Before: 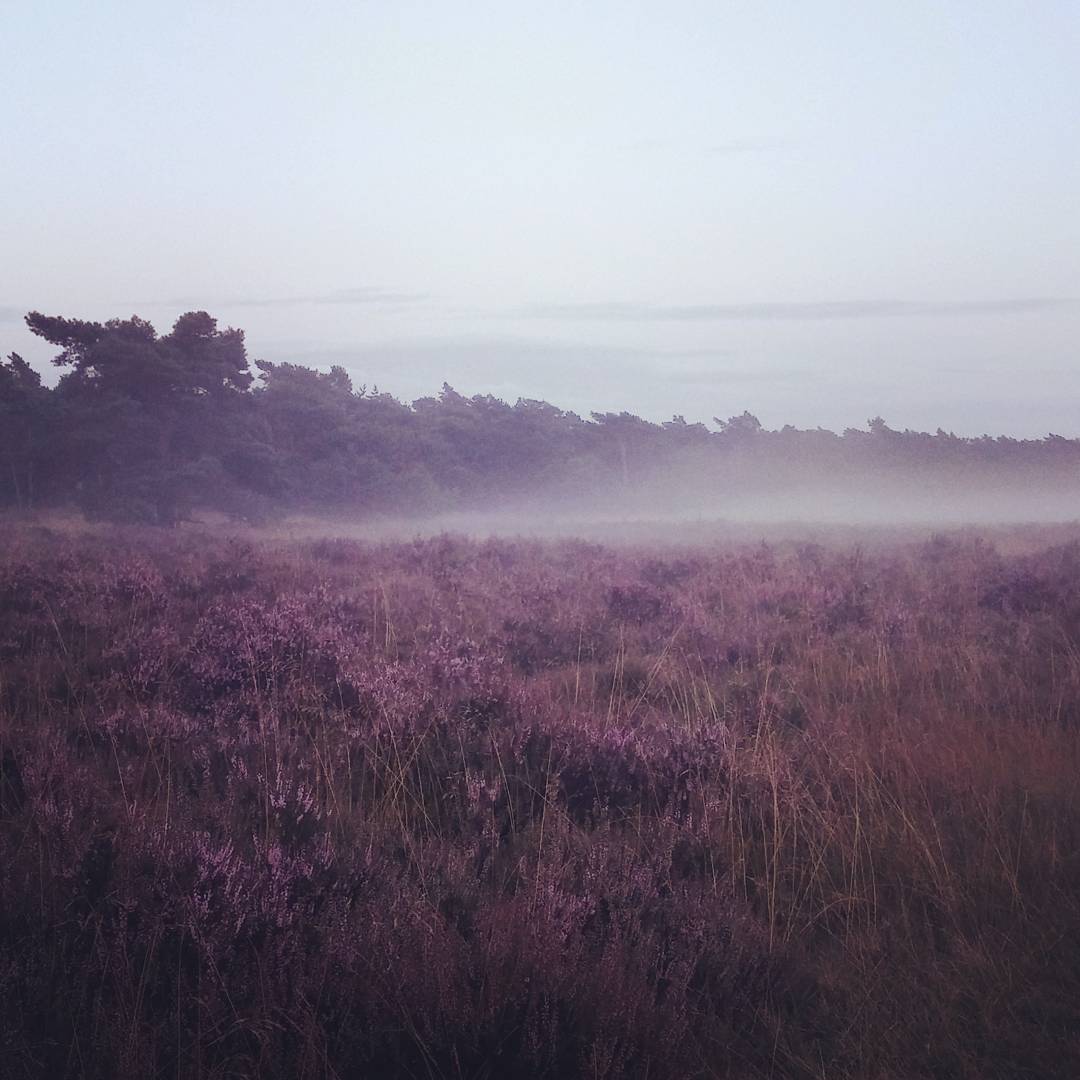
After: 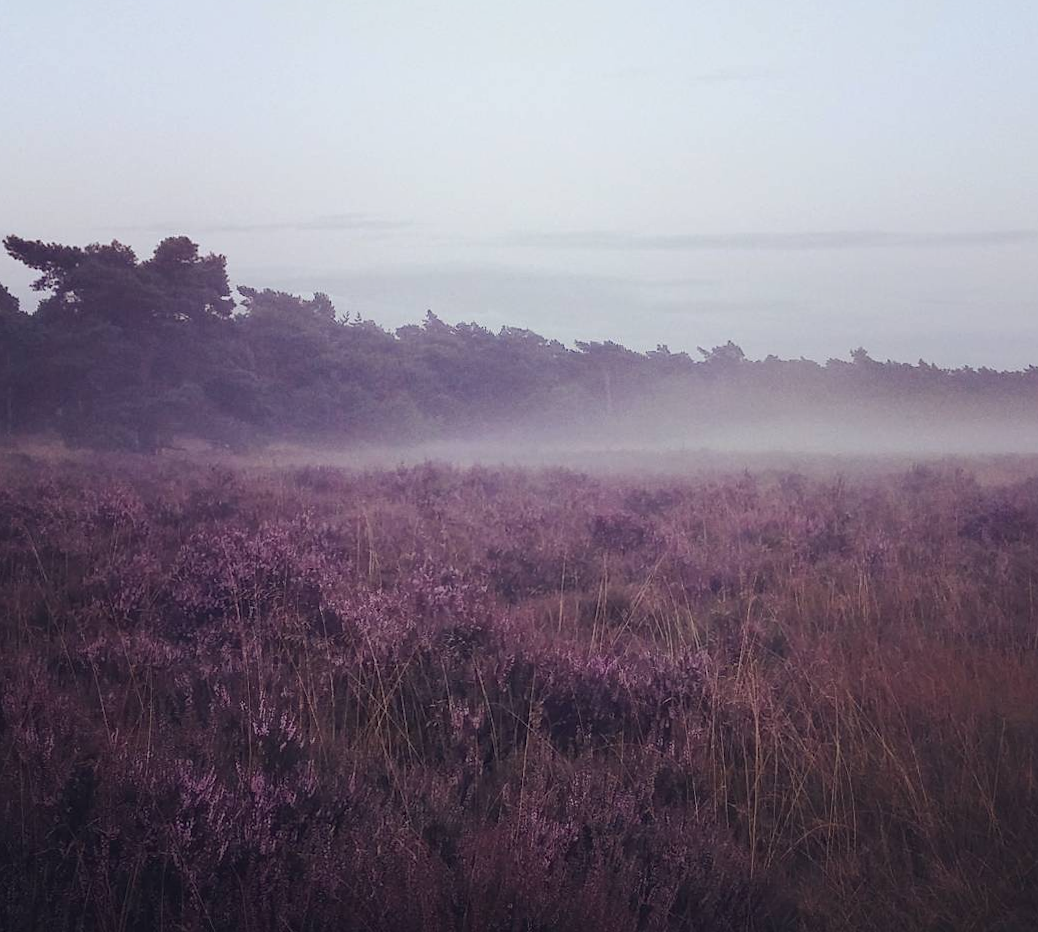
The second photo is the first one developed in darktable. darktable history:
crop: left 1.507%, top 6.147%, right 1.379%, bottom 6.637%
sharpen: amount 0.2
exposure: black level correction 0.002, exposure -0.1 EV, compensate highlight preservation false
rotate and perspective: rotation 0.174°, lens shift (vertical) 0.013, lens shift (horizontal) 0.019, shear 0.001, automatic cropping original format, crop left 0.007, crop right 0.991, crop top 0.016, crop bottom 0.997
